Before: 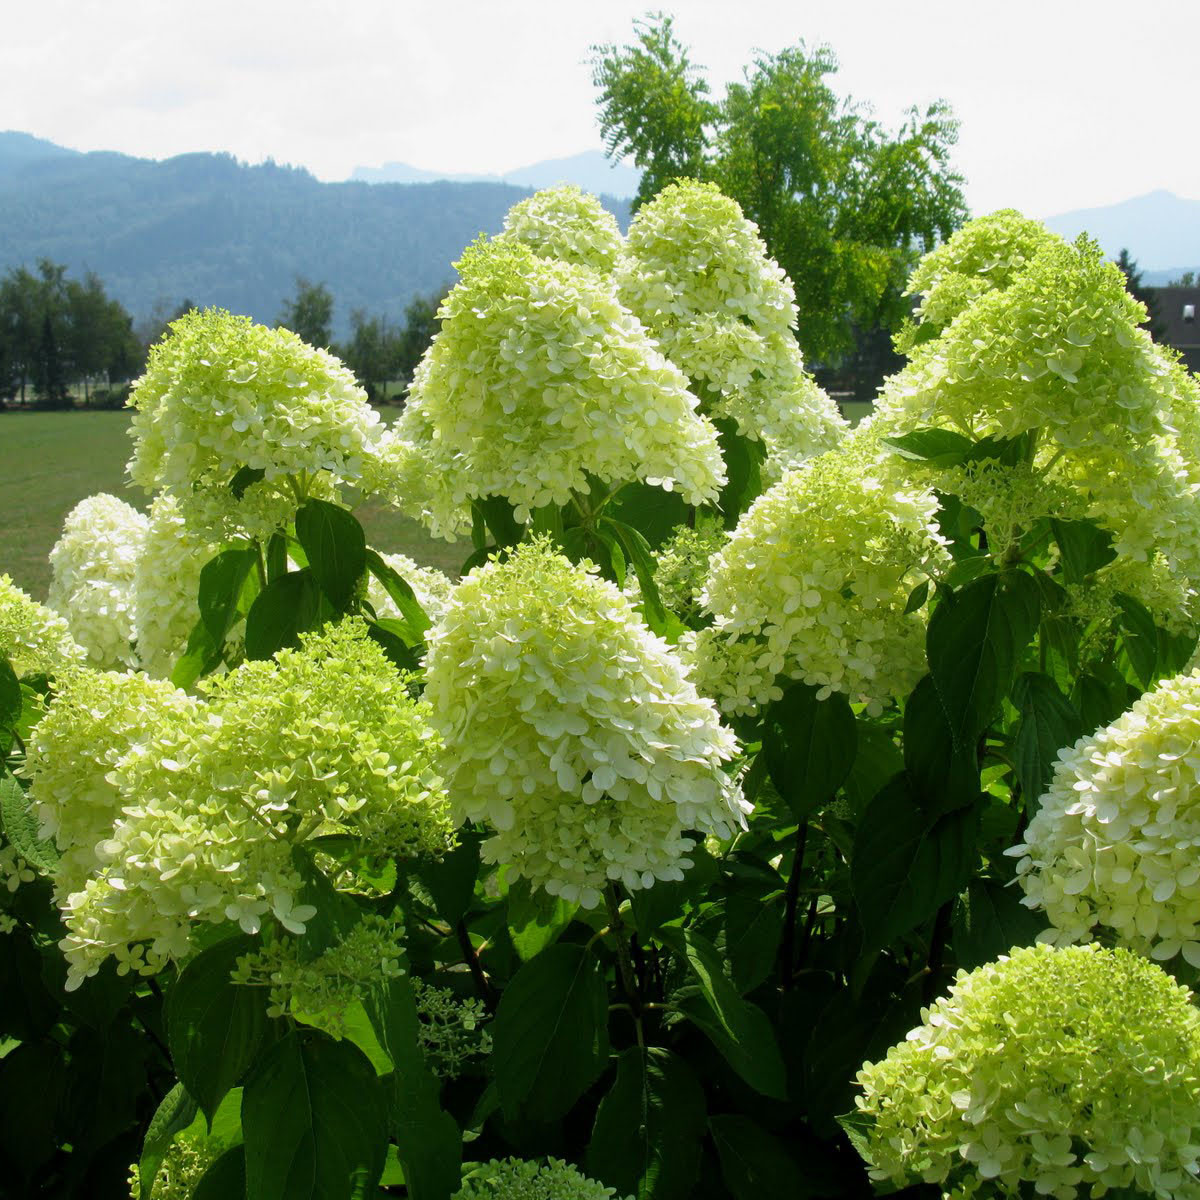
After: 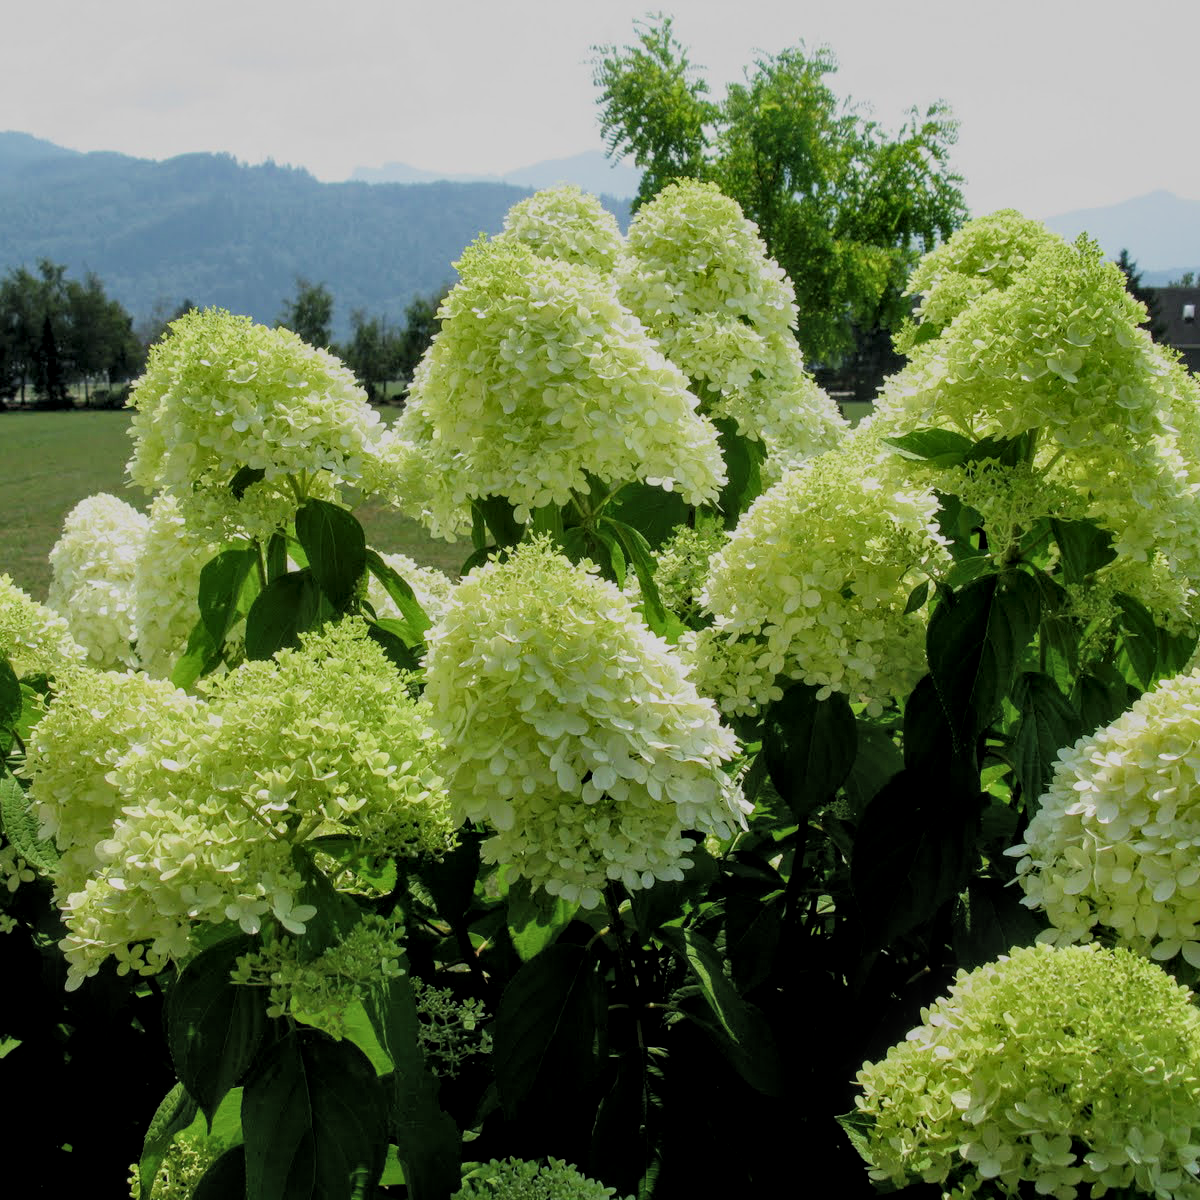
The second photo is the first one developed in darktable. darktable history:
local contrast: detail 130%
filmic rgb: black relative exposure -7.21 EV, white relative exposure 5.39 EV, hardness 3.02, color science v4 (2020)
